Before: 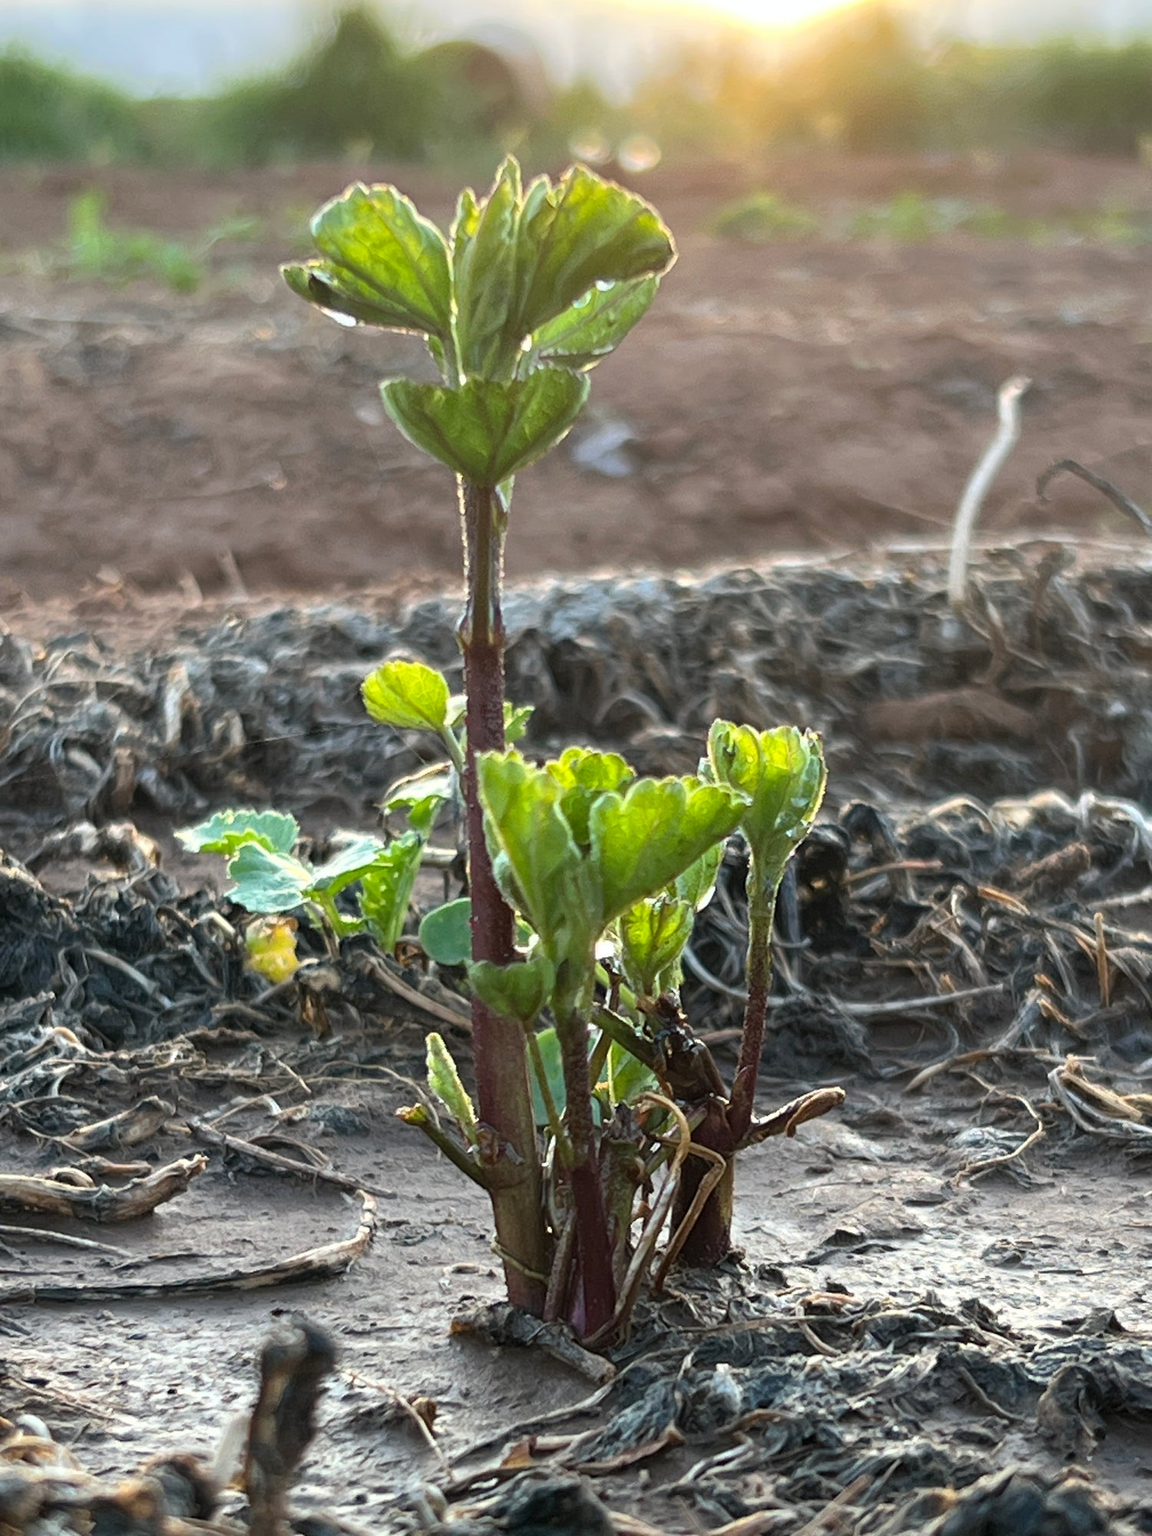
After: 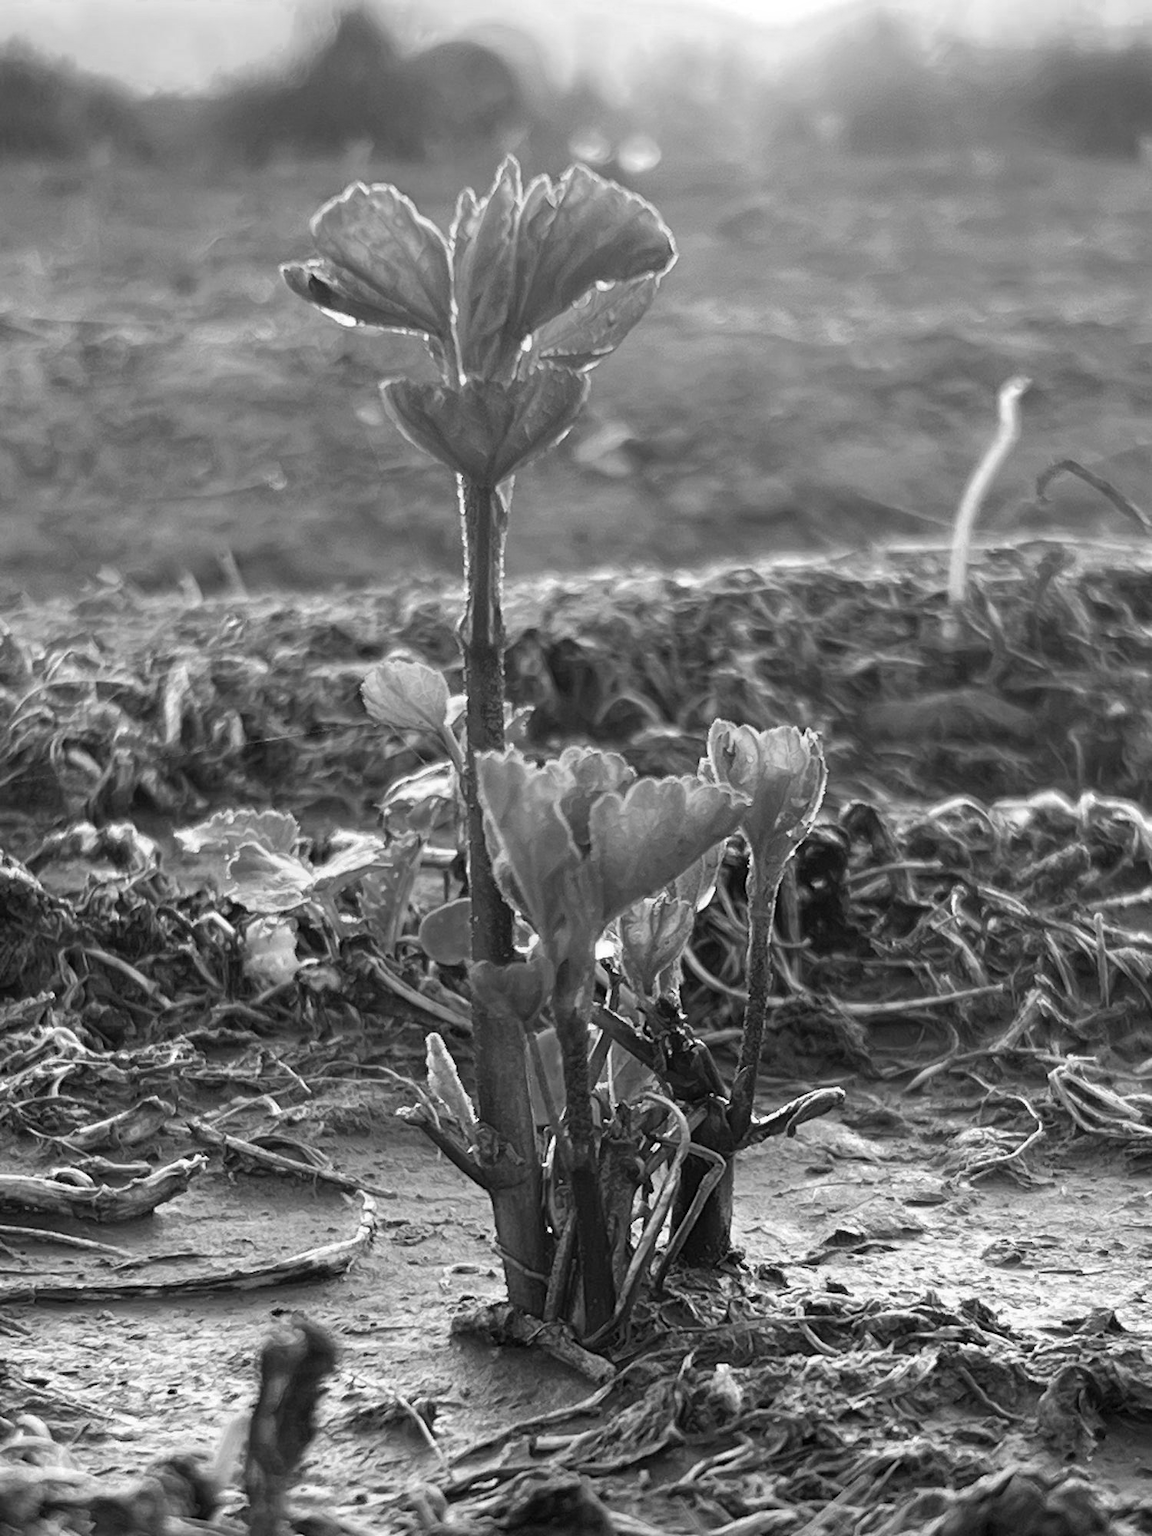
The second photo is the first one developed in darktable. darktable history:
color zones: curves: ch0 [(0, 0.558) (0.143, 0.548) (0.286, 0.447) (0.429, 0.259) (0.571, 0.5) (0.714, 0.5) (0.857, 0.593) (1, 0.558)]; ch1 [(0, 0.543) (0.01, 0.544) (0.12, 0.492) (0.248, 0.458) (0.5, 0.534) (0.748, 0.5) (0.99, 0.469) (1, 0.543)]; ch2 [(0, 0.507) (0.143, 0.522) (0.286, 0.505) (0.429, 0.5) (0.571, 0.5) (0.714, 0.5) (0.857, 0.5) (1, 0.507)]
monochrome: on, module defaults
